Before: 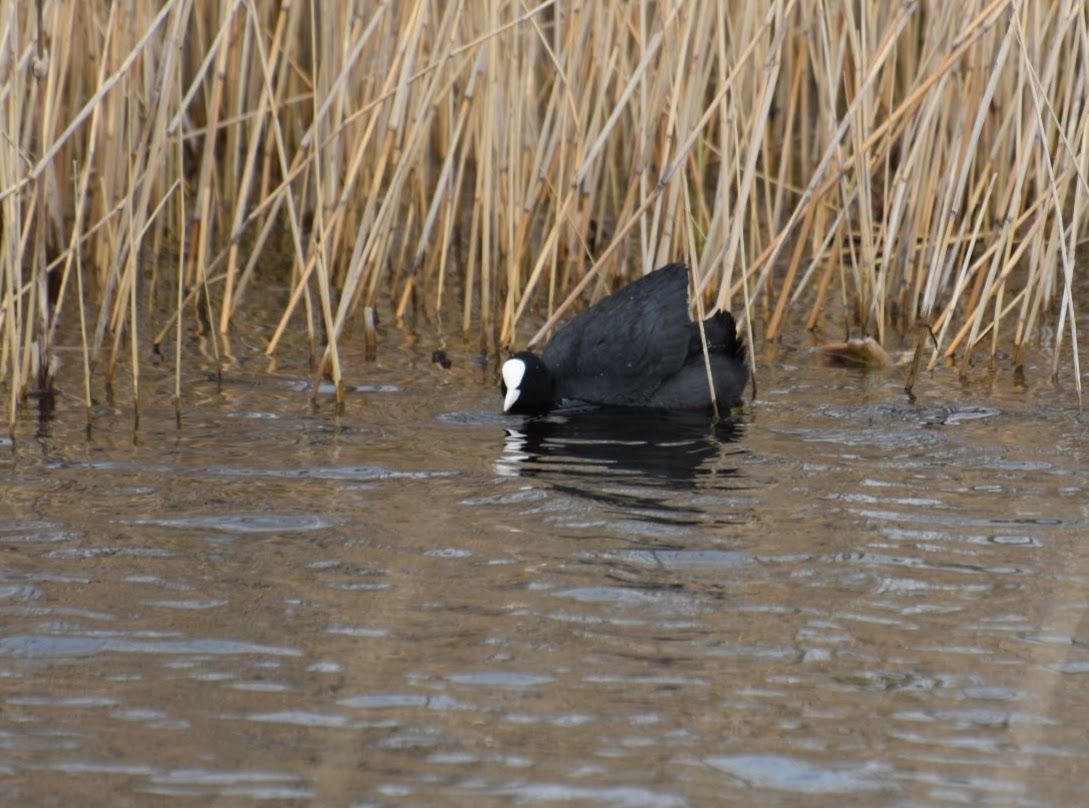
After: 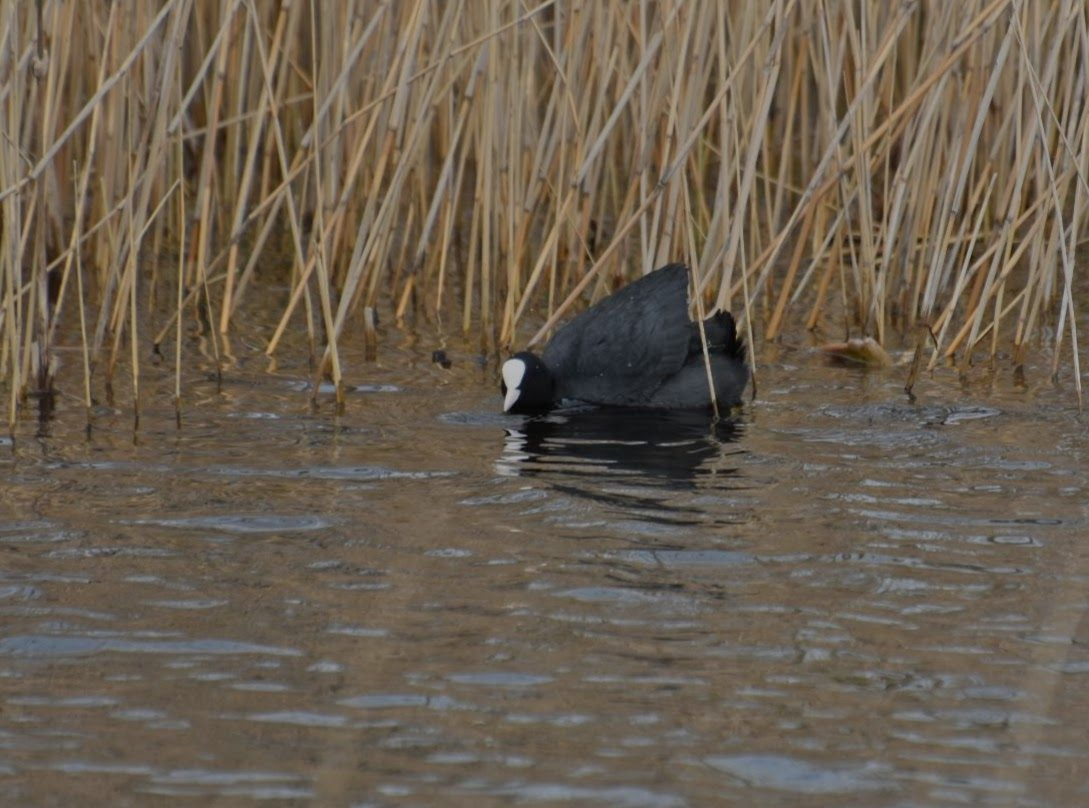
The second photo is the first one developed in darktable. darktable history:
tone equalizer: -8 EV -0.002 EV, -7 EV 0.015 EV, -6 EV -0.007 EV, -5 EV 0.005 EV, -4 EV -0.029 EV, -3 EV -0.24 EV, -2 EV -0.669 EV, -1 EV -1 EV, +0 EV -0.981 EV, mask exposure compensation -0.49 EV
